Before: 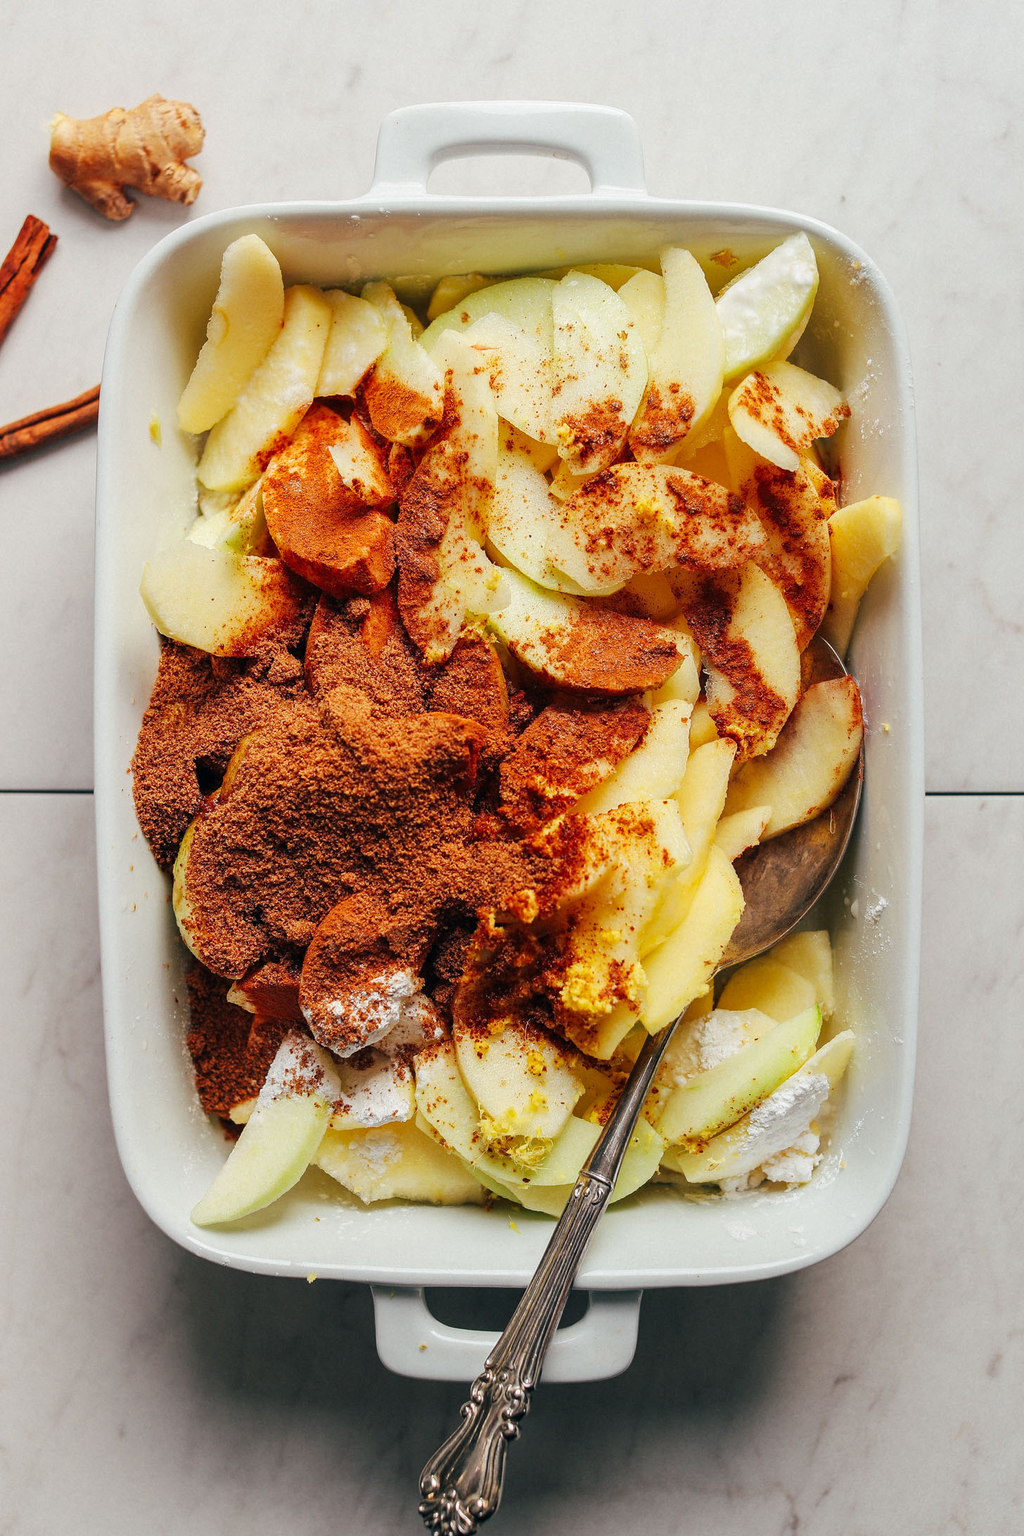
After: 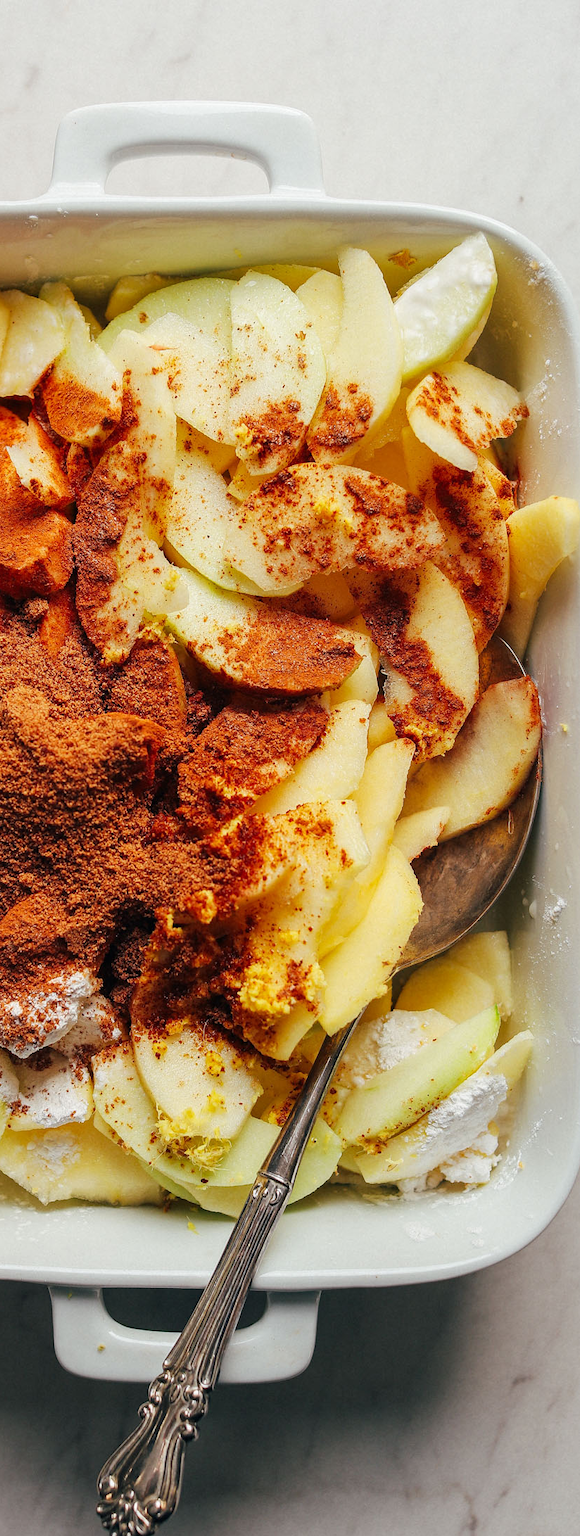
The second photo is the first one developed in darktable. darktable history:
crop: left 31.458%, top 0%, right 11.876%
white balance: red 1, blue 1
